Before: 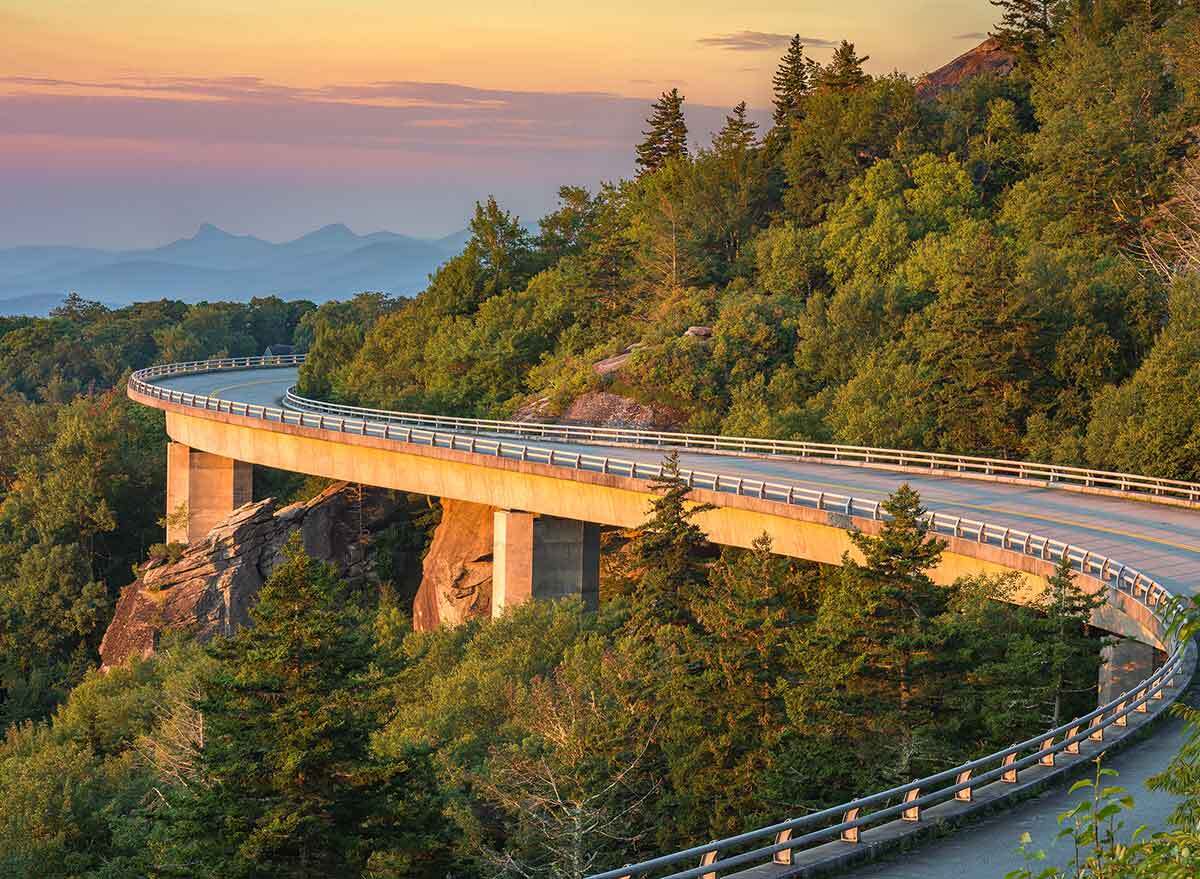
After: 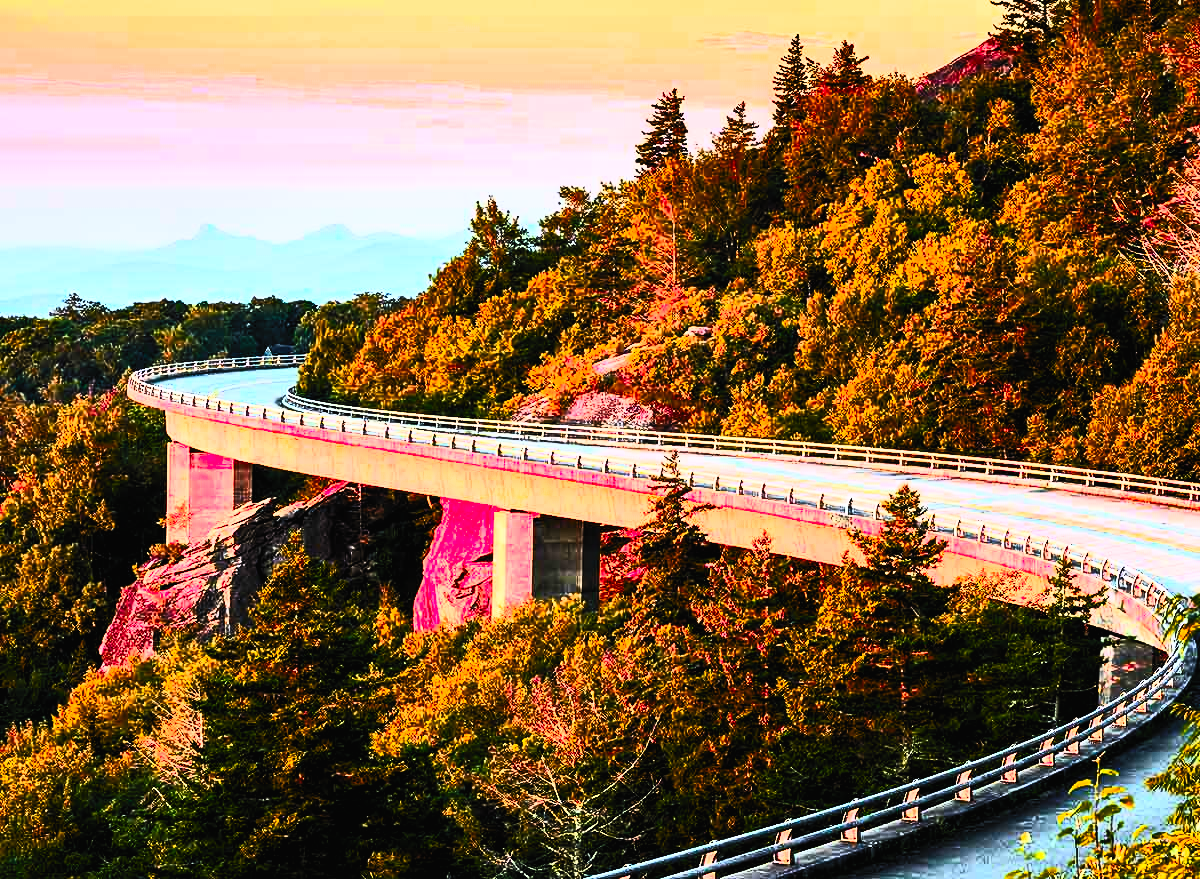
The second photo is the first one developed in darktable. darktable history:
filmic rgb: black relative exposure -5 EV, hardness 2.88, contrast 1.3, highlights saturation mix -30%
contrast brightness saturation: contrast 0.83, brightness 0.59, saturation 0.59
tone equalizer: -8 EV -0.75 EV, -7 EV -0.7 EV, -6 EV -0.6 EV, -5 EV -0.4 EV, -3 EV 0.4 EV, -2 EV 0.6 EV, -1 EV 0.7 EV, +0 EV 0.75 EV, edges refinement/feathering 500, mask exposure compensation -1.57 EV, preserve details no
color zones: curves: ch1 [(0.24, 0.629) (0.75, 0.5)]; ch2 [(0.255, 0.454) (0.745, 0.491)], mix 102.12%
